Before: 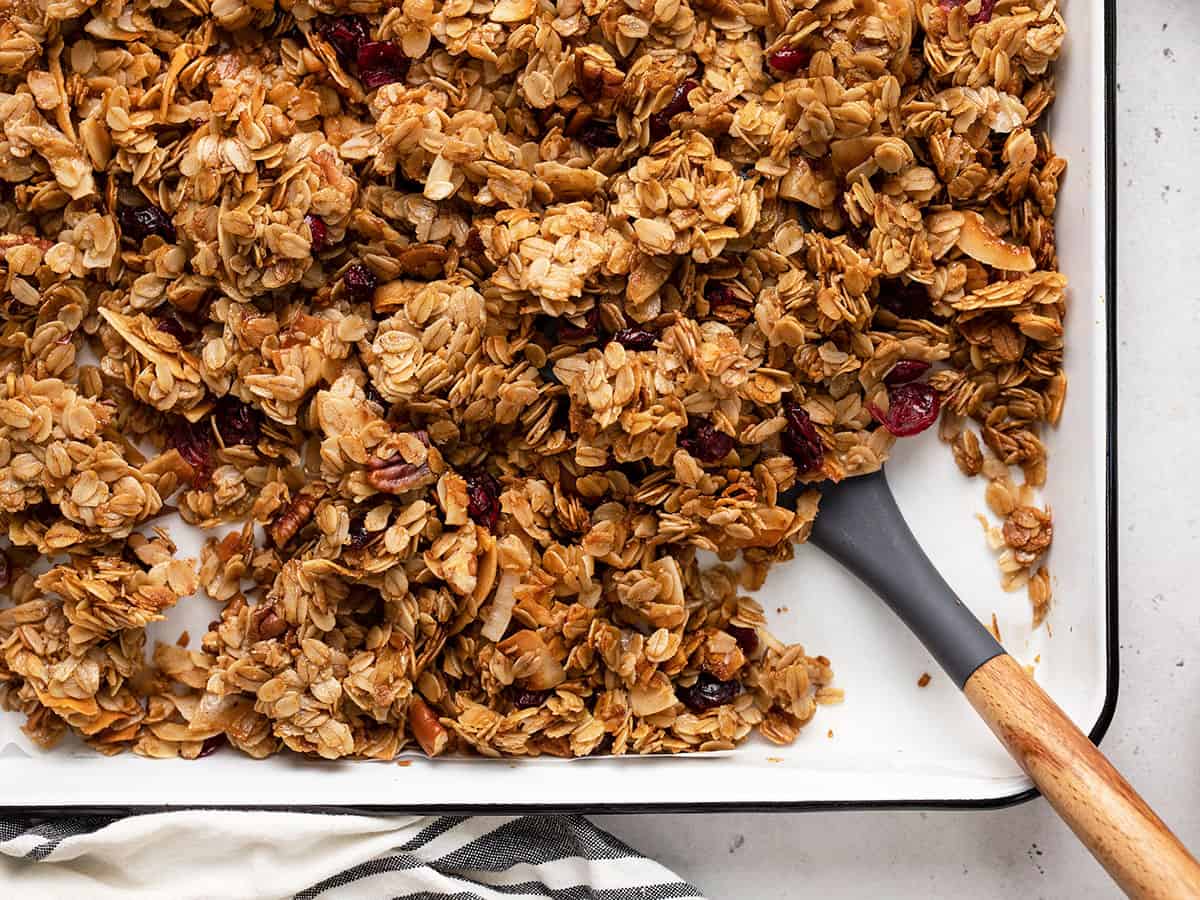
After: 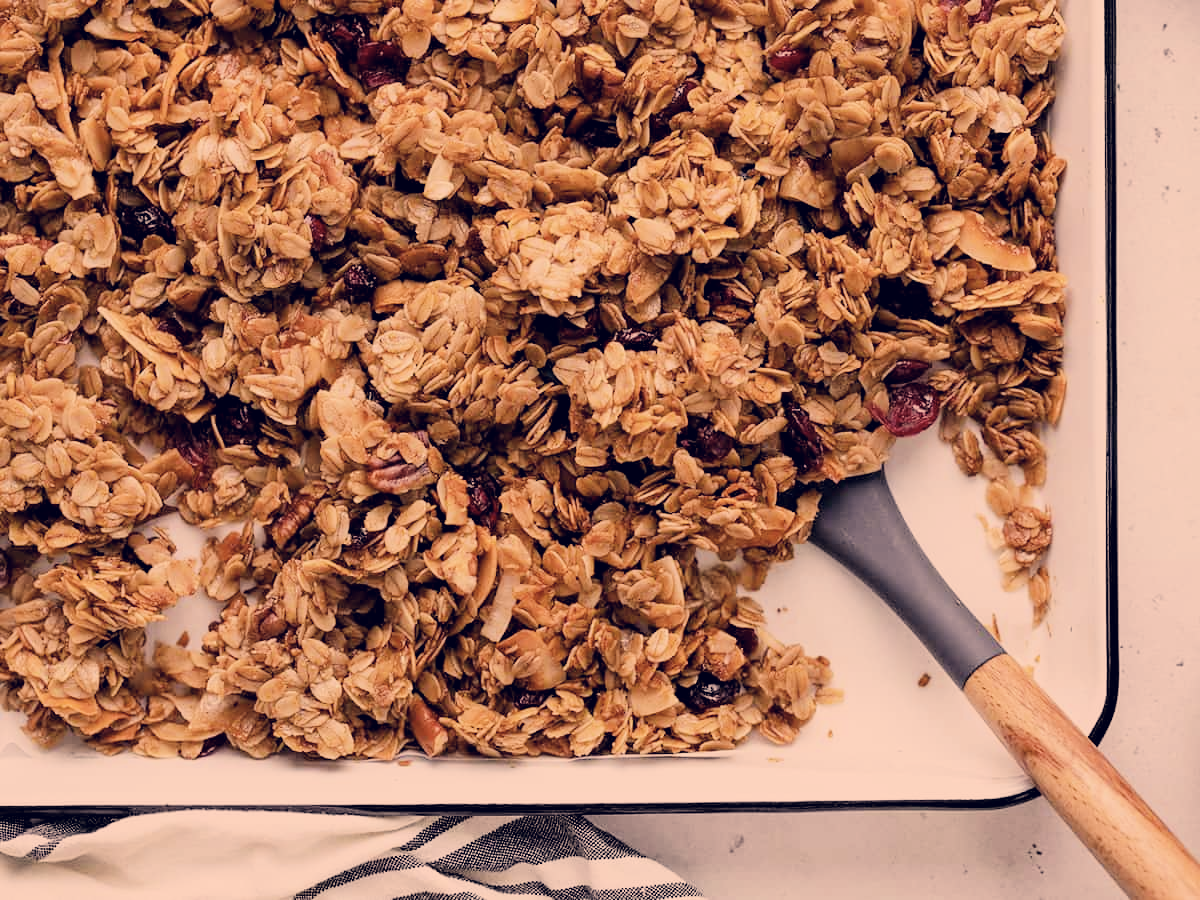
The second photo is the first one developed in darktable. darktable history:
exposure: exposure 0.559 EV, compensate highlight preservation false
color correction: highlights a* 19.59, highlights b* 27.49, shadows a* 3.46, shadows b* -17.28, saturation 0.73
filmic rgb: black relative exposure -6.98 EV, white relative exposure 5.63 EV, hardness 2.86
